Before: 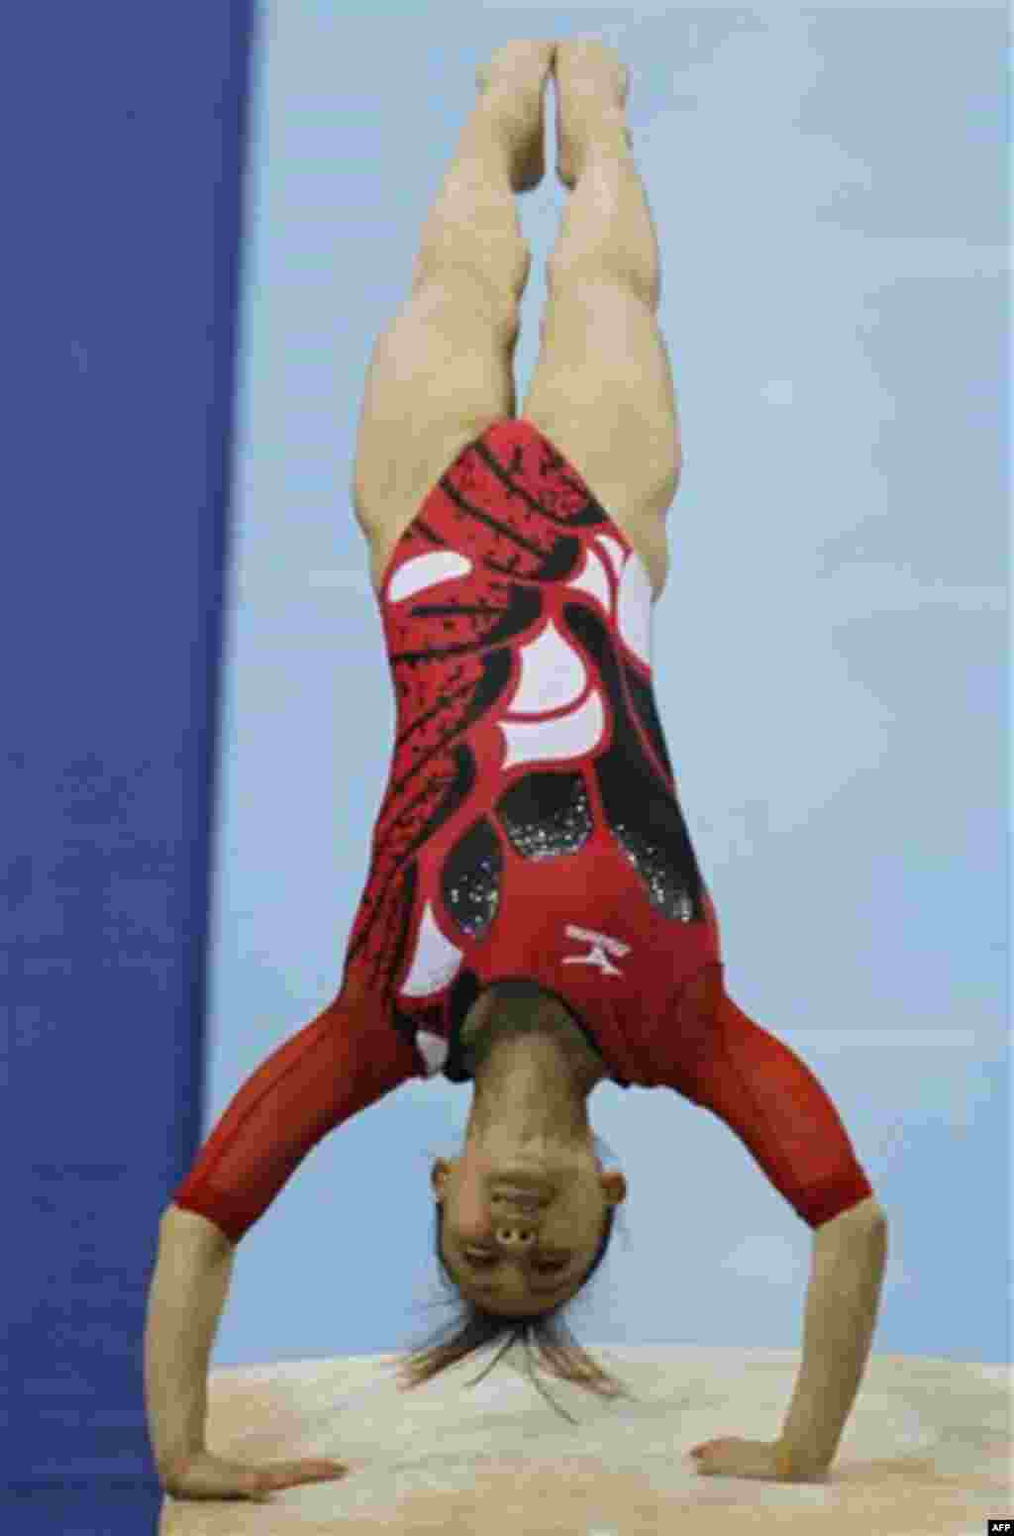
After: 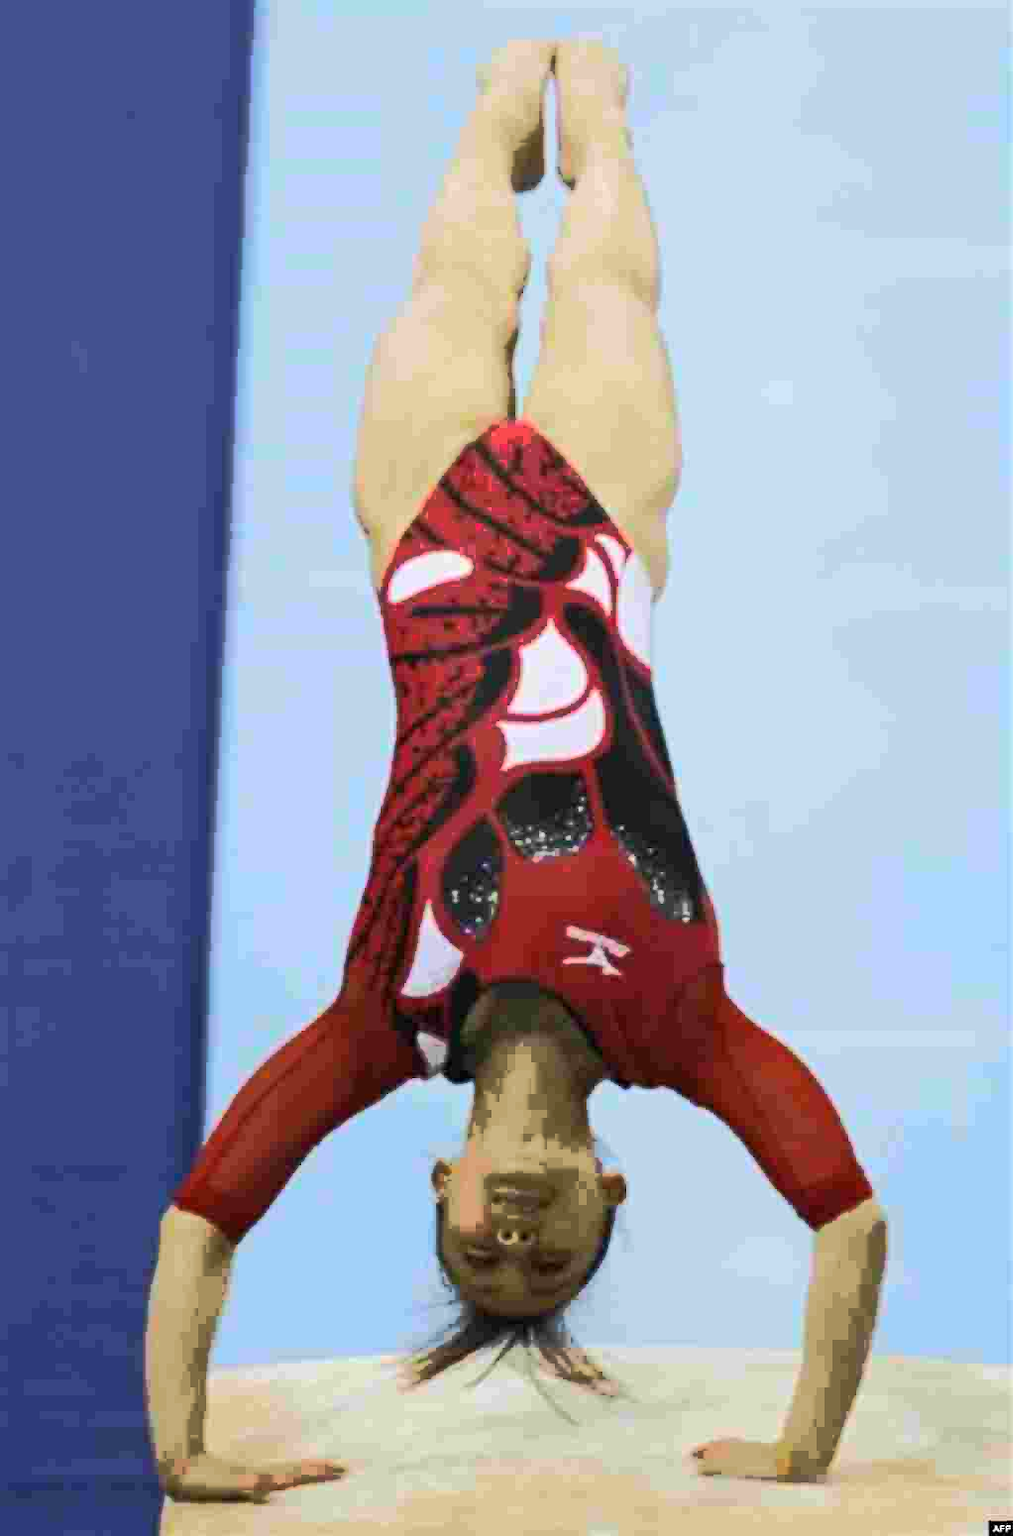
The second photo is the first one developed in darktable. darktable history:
exposure: exposure 0.173 EV, compensate highlight preservation false
tone curve: curves: ch0 [(0, 0) (0.003, 0.003) (0.011, 0.01) (0.025, 0.023) (0.044, 0.042) (0.069, 0.065) (0.1, 0.094) (0.136, 0.127) (0.177, 0.166) (0.224, 0.211) (0.277, 0.26) (0.335, 0.315) (0.399, 0.375) (0.468, 0.44) (0.543, 0.658) (0.623, 0.718) (0.709, 0.782) (0.801, 0.851) (0.898, 0.923) (1, 1)], color space Lab, linked channels, preserve colors none
